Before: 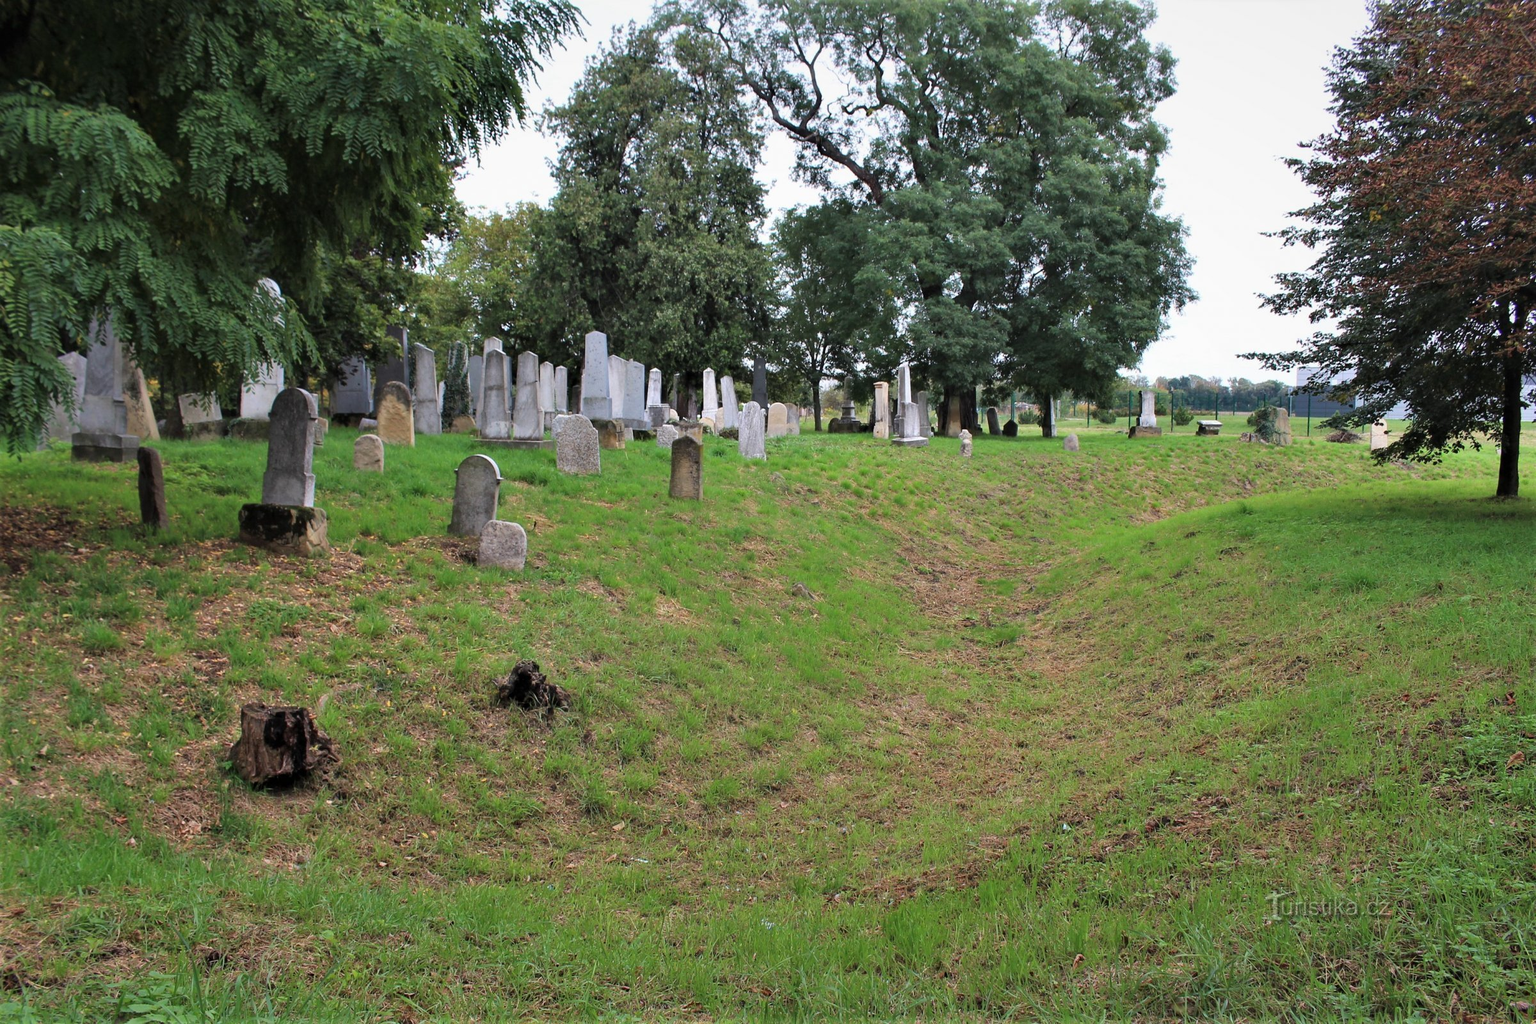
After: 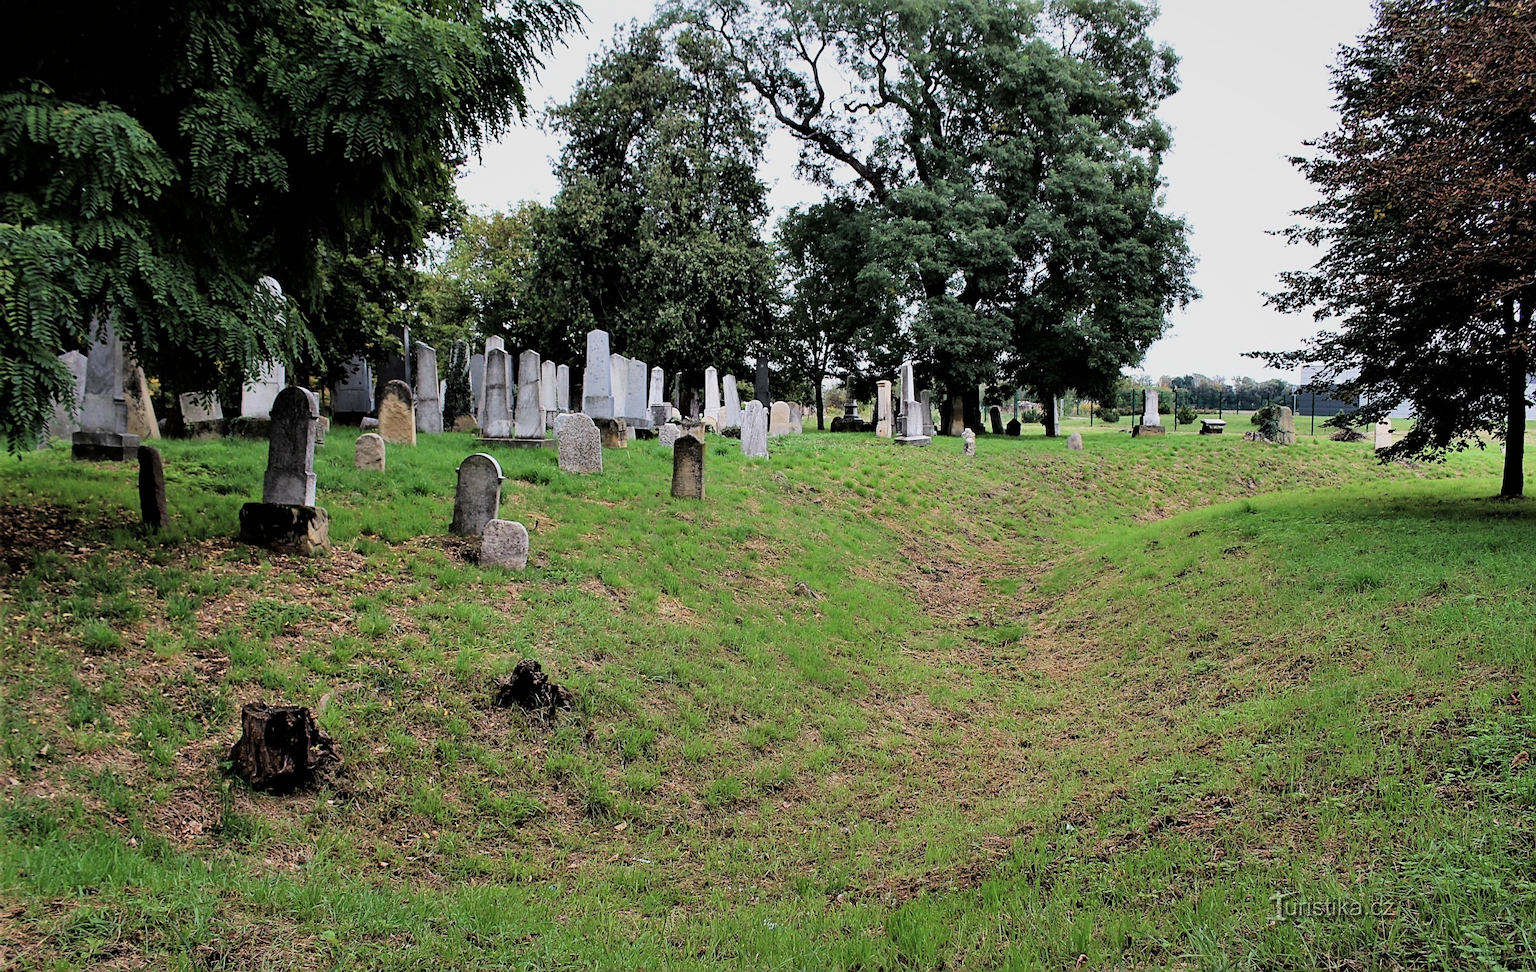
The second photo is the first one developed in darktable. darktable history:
crop: top 0.263%, right 0.261%, bottom 5.034%
sharpen: on, module defaults
filmic rgb: black relative exposure -5.05 EV, white relative exposure 3.96 EV, hardness 2.9, contrast 1.411, highlights saturation mix -29.01%
